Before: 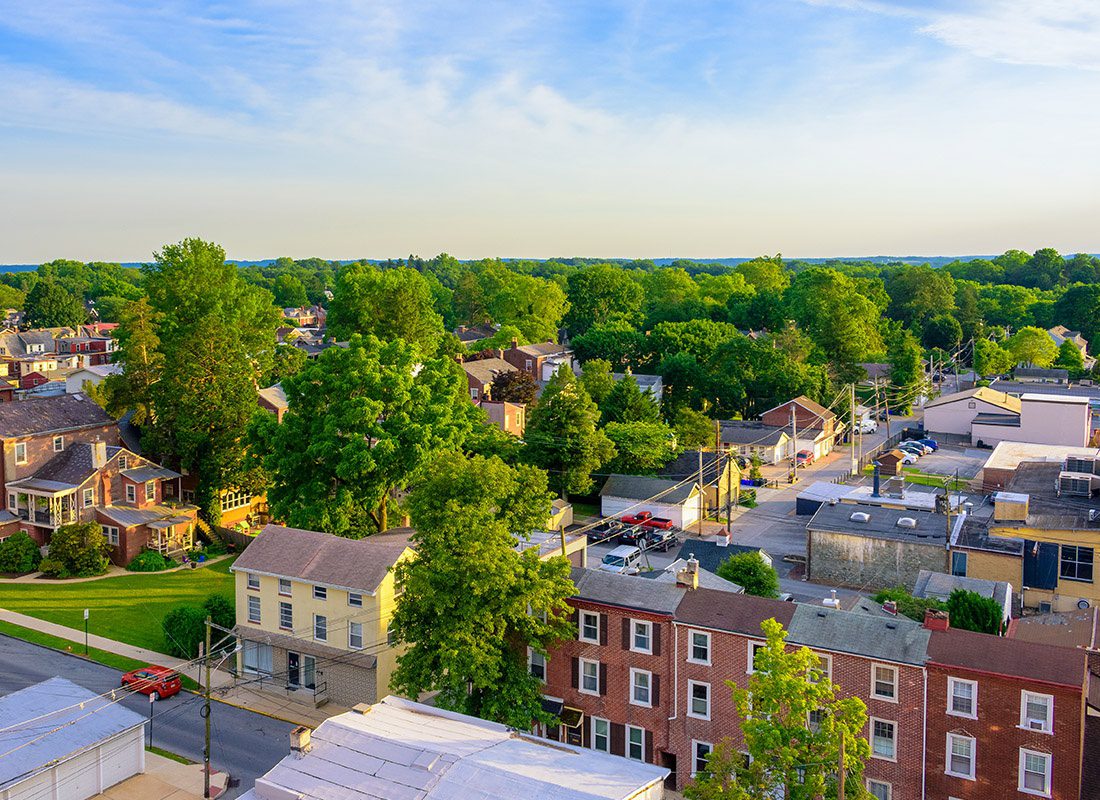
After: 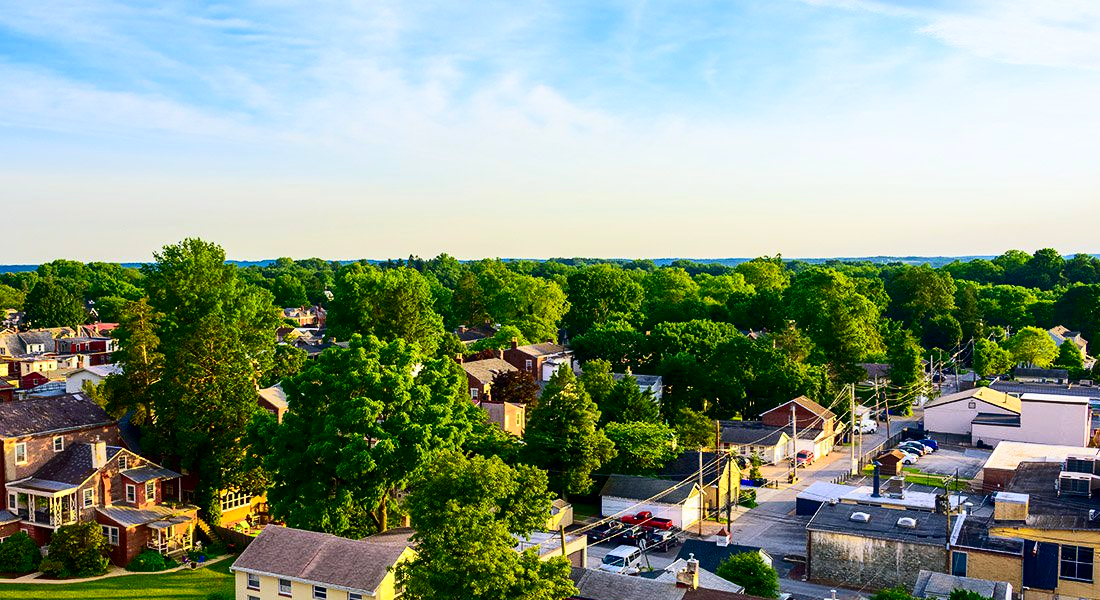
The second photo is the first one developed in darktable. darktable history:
crop: bottom 24.988%
contrast brightness saturation: contrast 0.32, brightness -0.08, saturation 0.17
